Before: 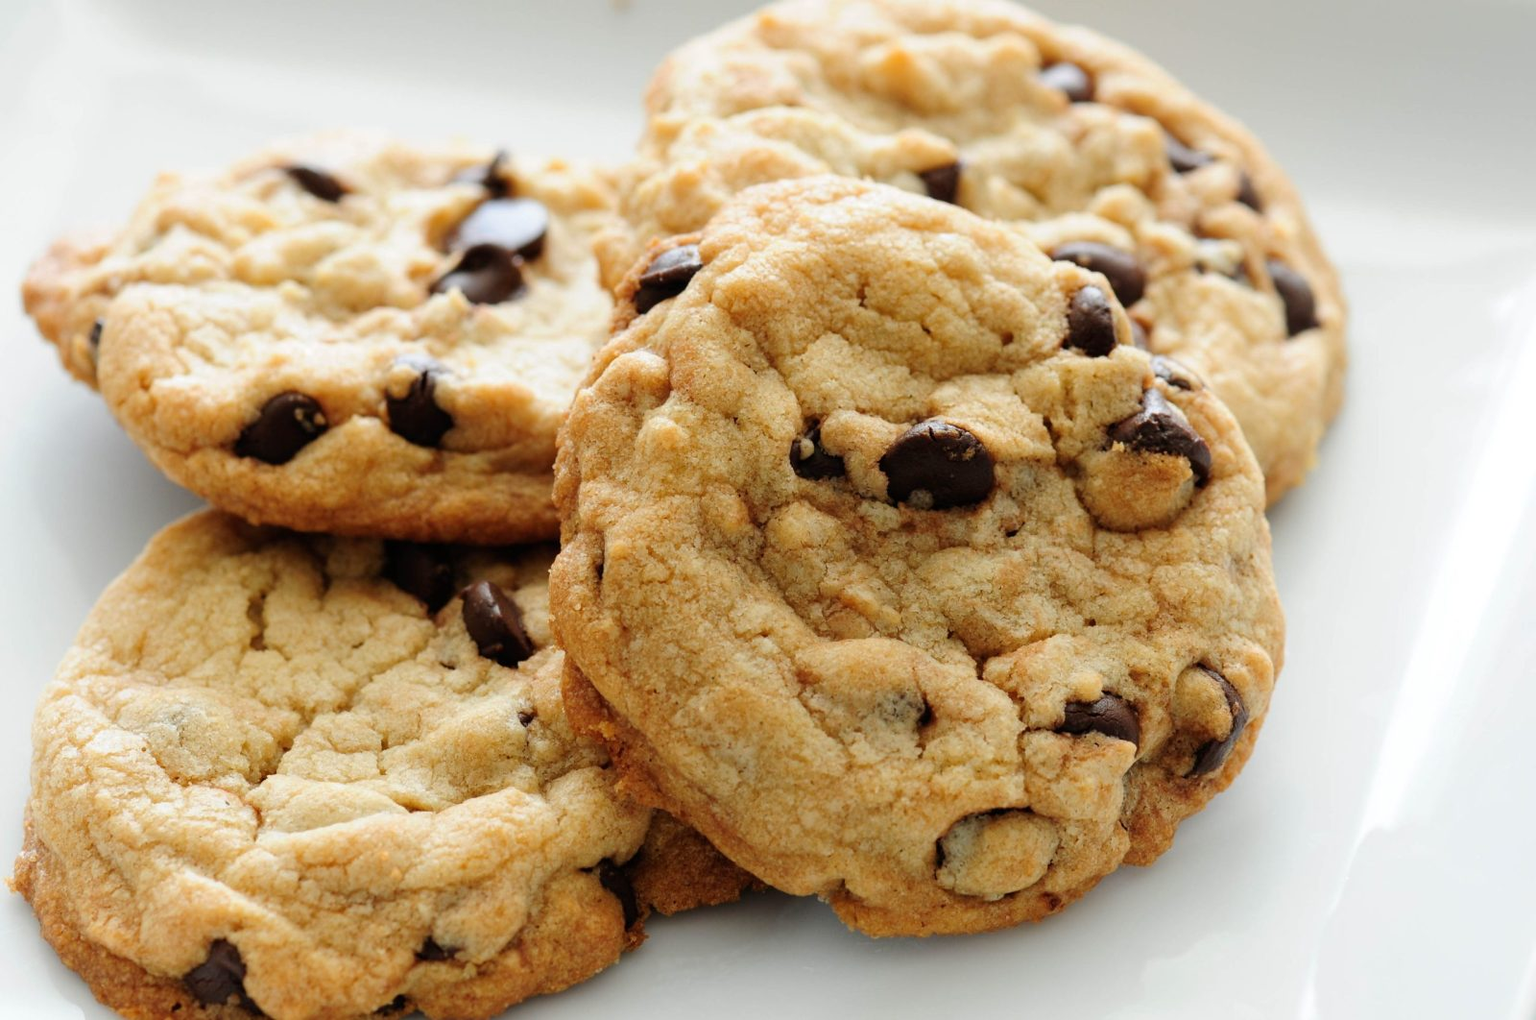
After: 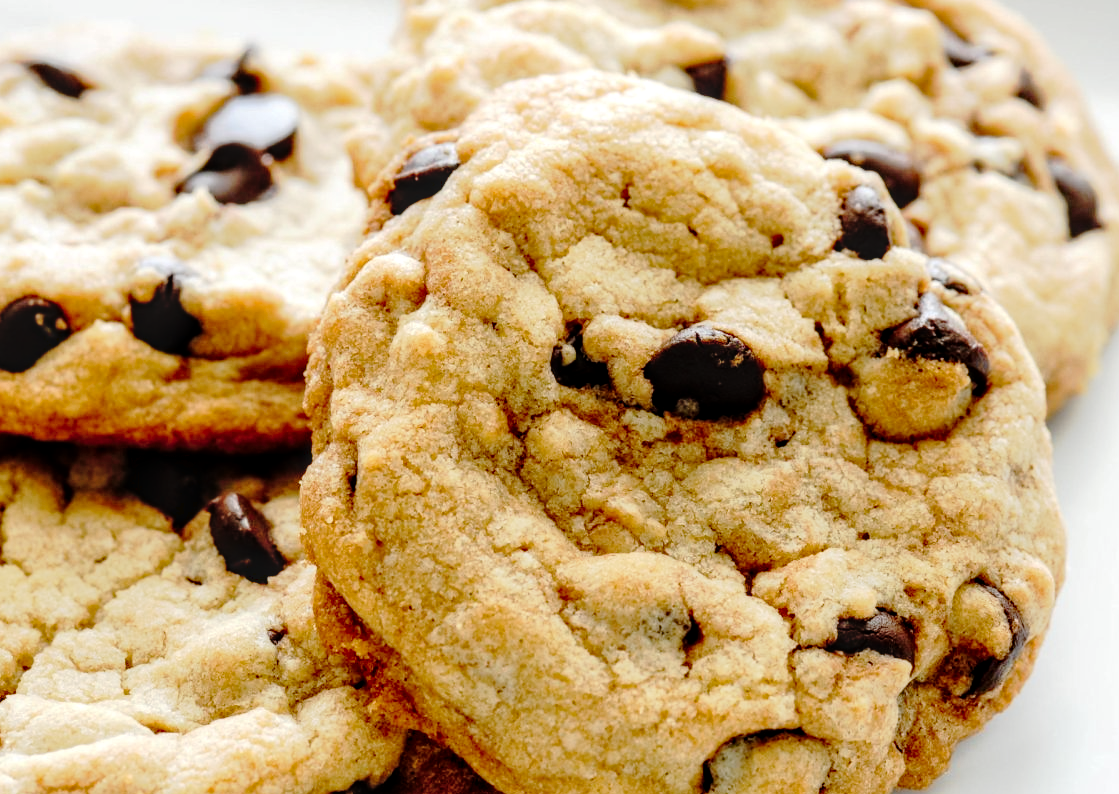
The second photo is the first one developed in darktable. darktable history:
tone curve: curves: ch0 [(0, 0) (0.003, 0.051) (0.011, 0.052) (0.025, 0.055) (0.044, 0.062) (0.069, 0.068) (0.1, 0.077) (0.136, 0.098) (0.177, 0.145) (0.224, 0.223) (0.277, 0.314) (0.335, 0.43) (0.399, 0.518) (0.468, 0.591) (0.543, 0.656) (0.623, 0.726) (0.709, 0.809) (0.801, 0.857) (0.898, 0.918) (1, 1)], preserve colors none
local contrast: highlights 59%, detail 145%
crop and rotate: left 17.046%, top 10.659%, right 12.989%, bottom 14.553%
